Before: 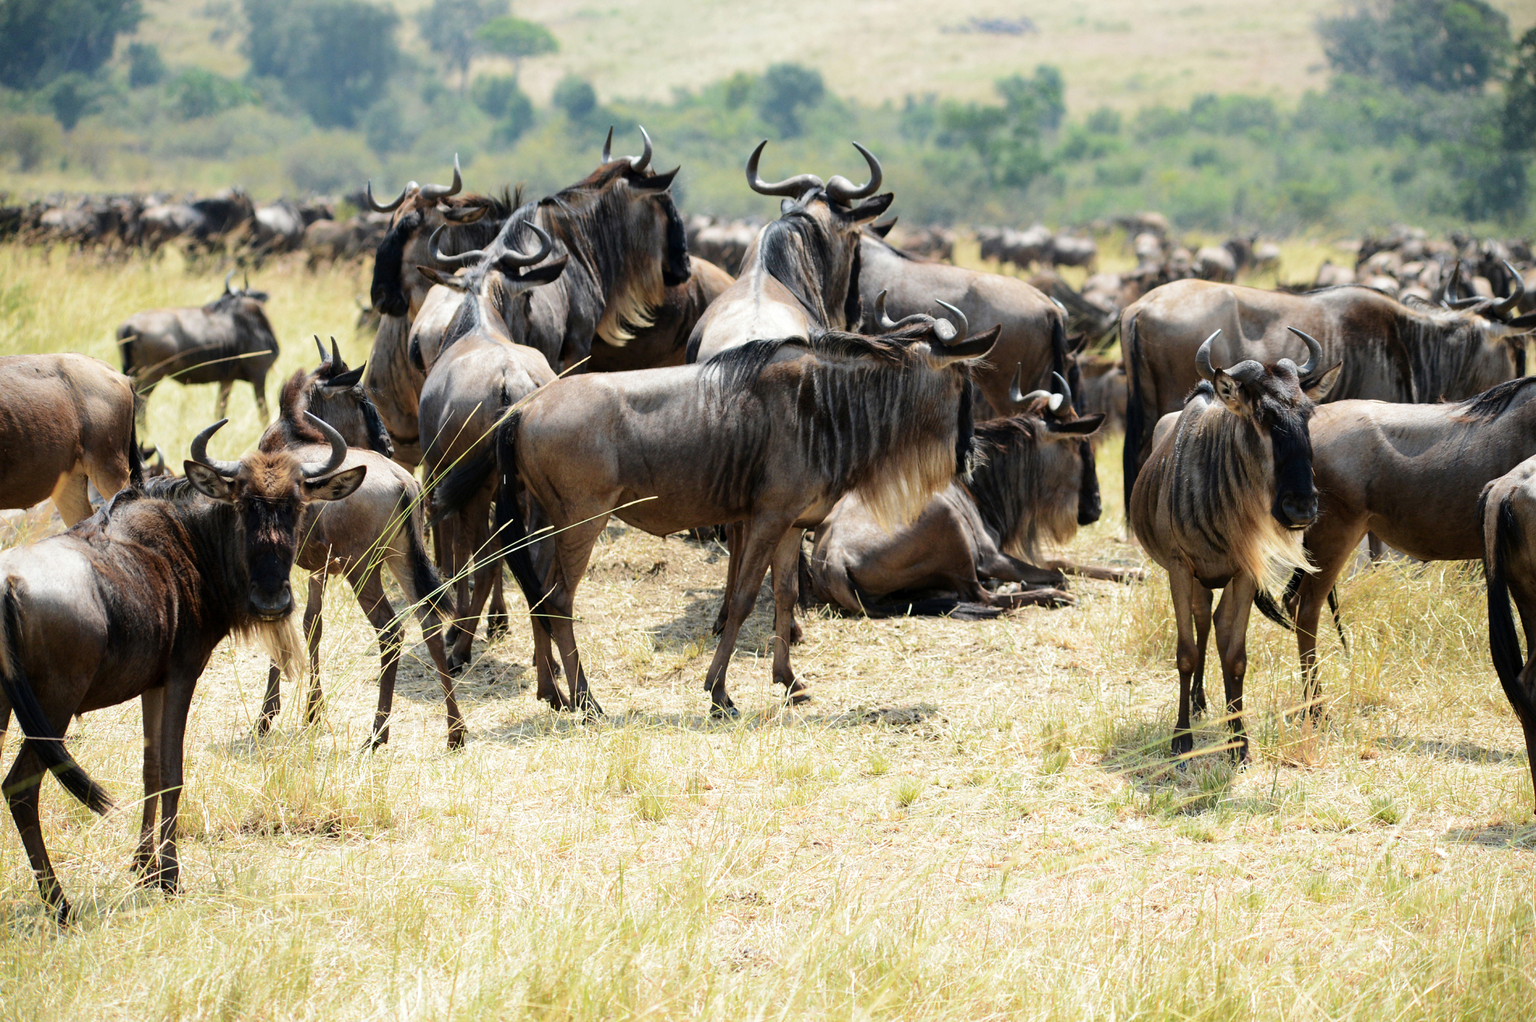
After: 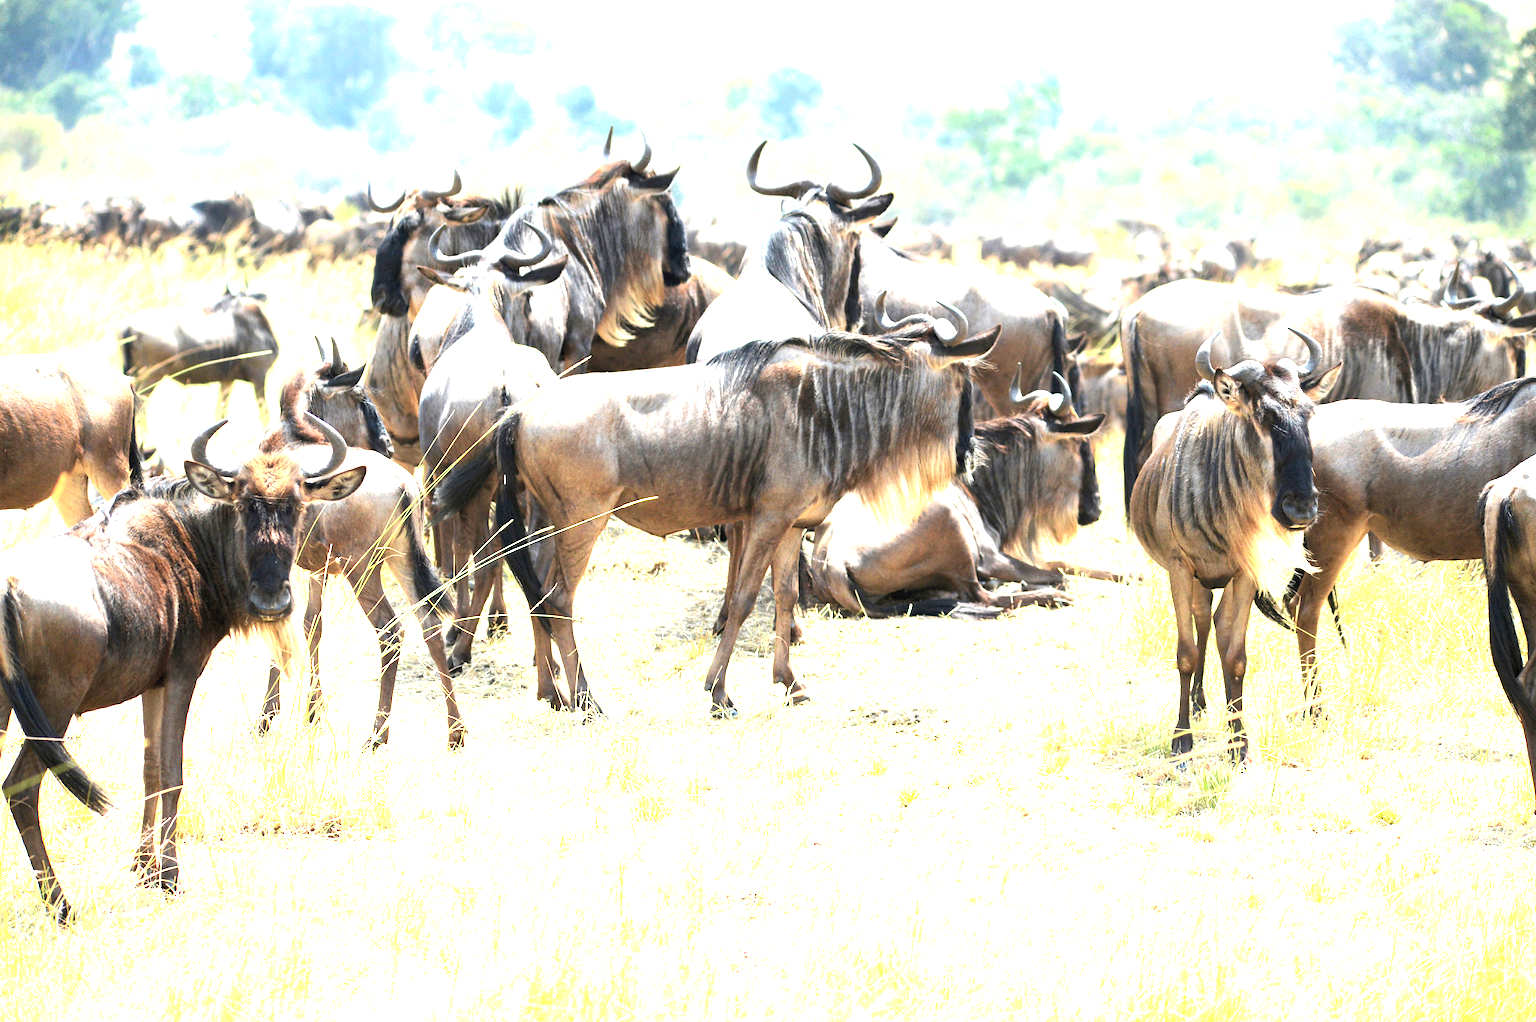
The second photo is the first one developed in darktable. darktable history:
exposure: black level correction 0, exposure 1.975 EV, compensate exposure bias true, compensate highlight preservation false
contrast brightness saturation: brightness 0.13
